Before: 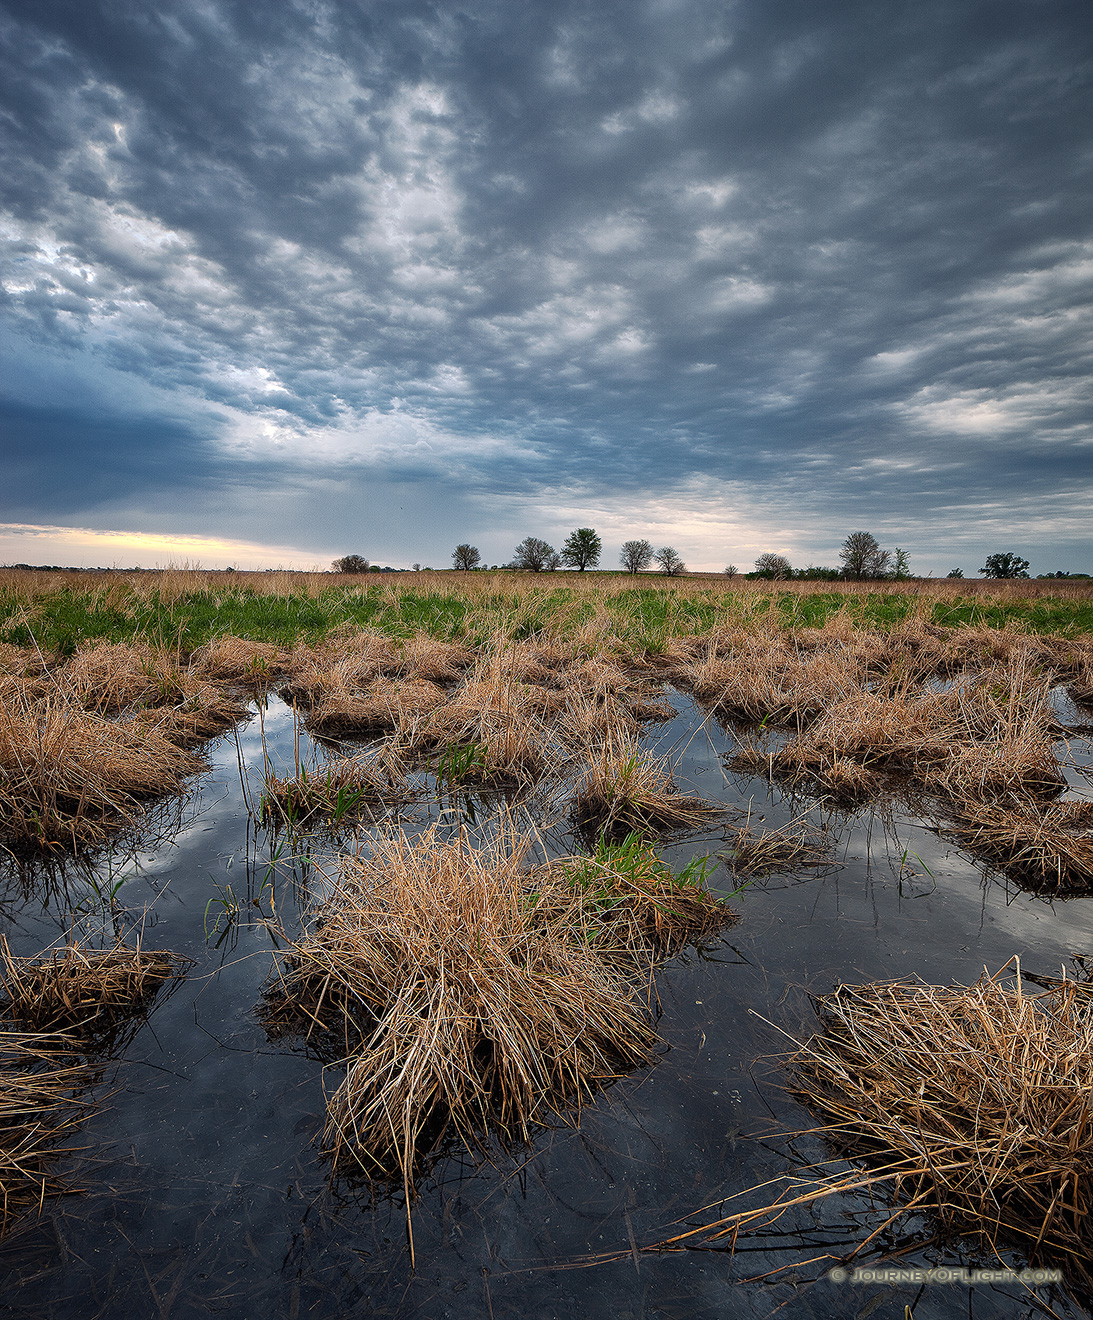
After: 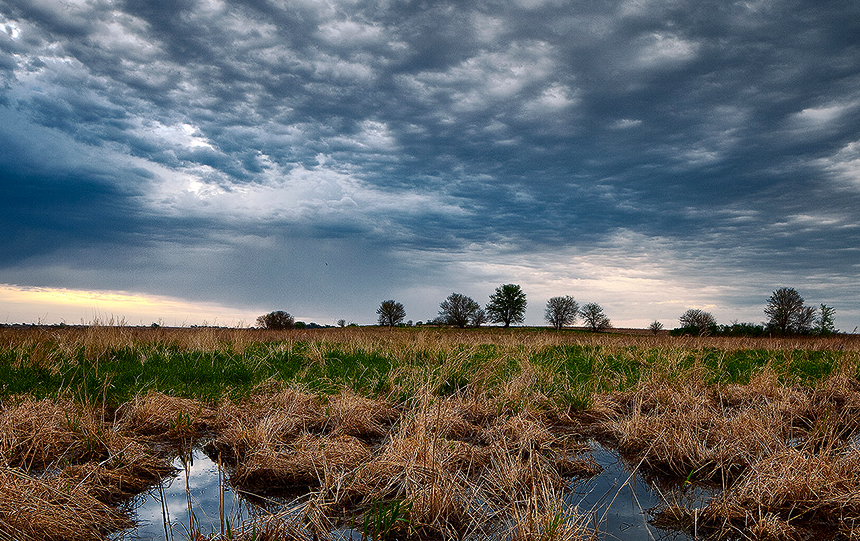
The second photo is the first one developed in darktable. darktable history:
crop: left 6.899%, top 18.544%, right 14.381%, bottom 40.402%
contrast brightness saturation: contrast 0.133, brightness -0.222, saturation 0.137
